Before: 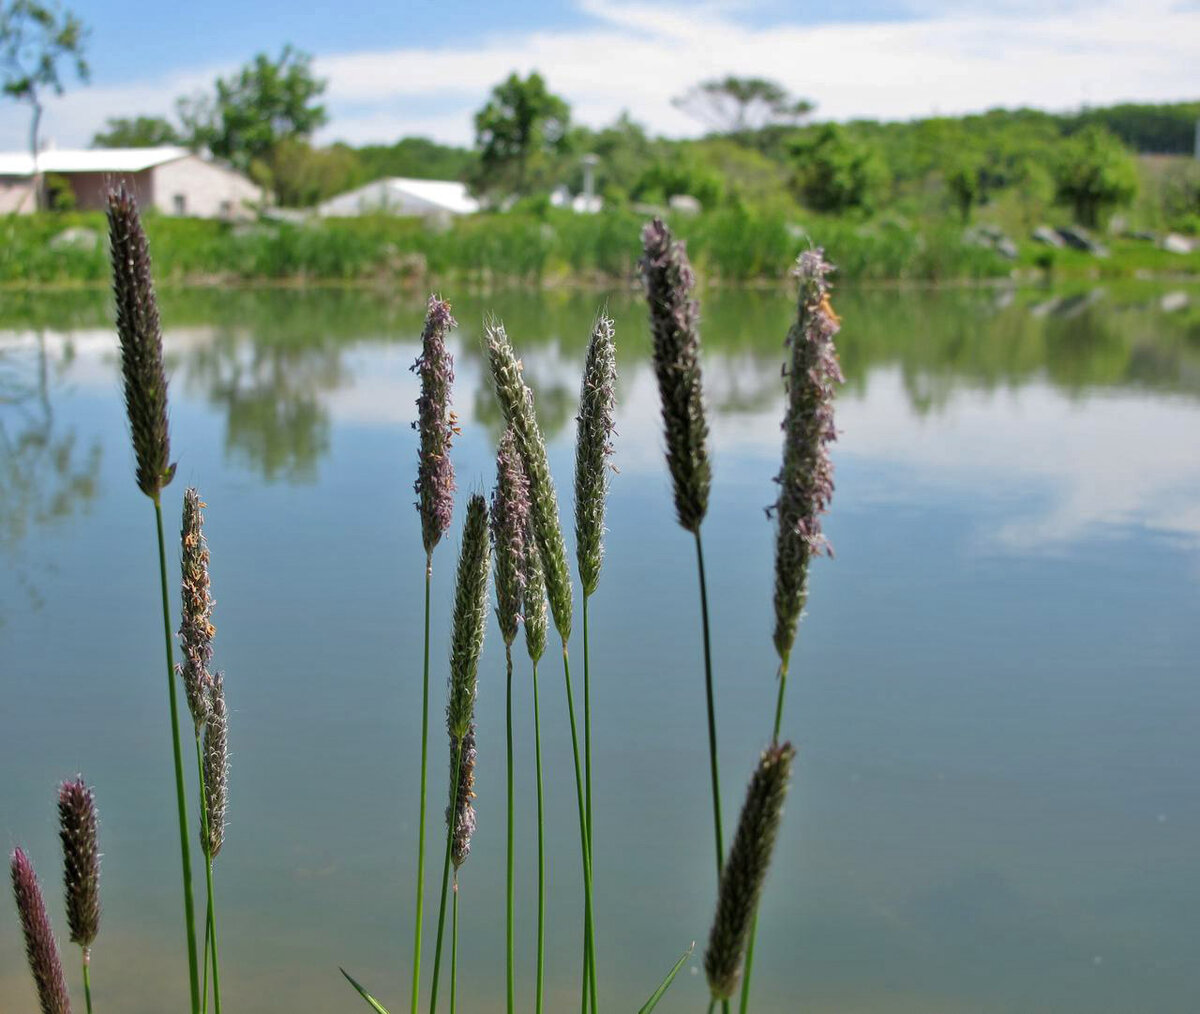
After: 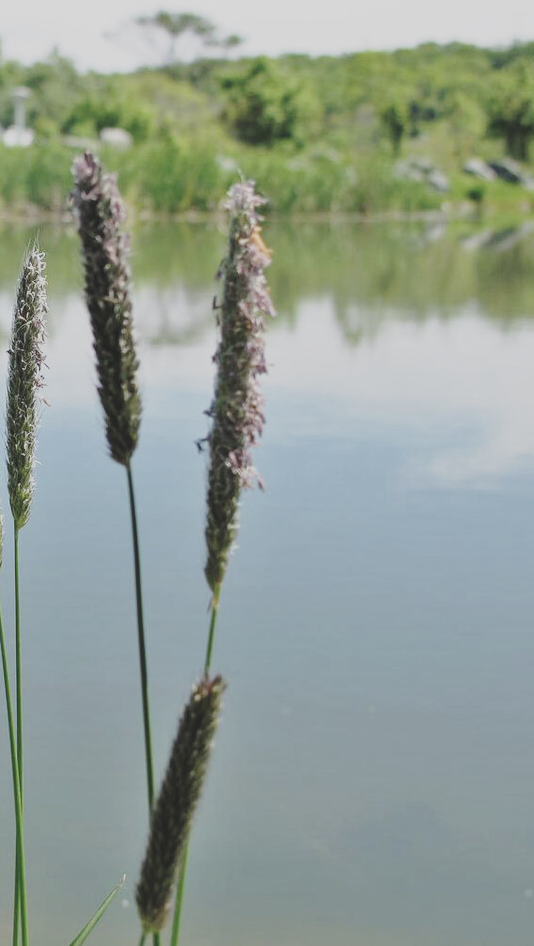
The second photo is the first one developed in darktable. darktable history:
crop: left 47.443%, top 6.643%, right 7.995%
base curve: curves: ch0 [(0, 0) (0.028, 0.03) (0.121, 0.232) (0.46, 0.748) (0.859, 0.968) (1, 1)], preserve colors none
contrast brightness saturation: contrast -0.267, saturation -0.443
